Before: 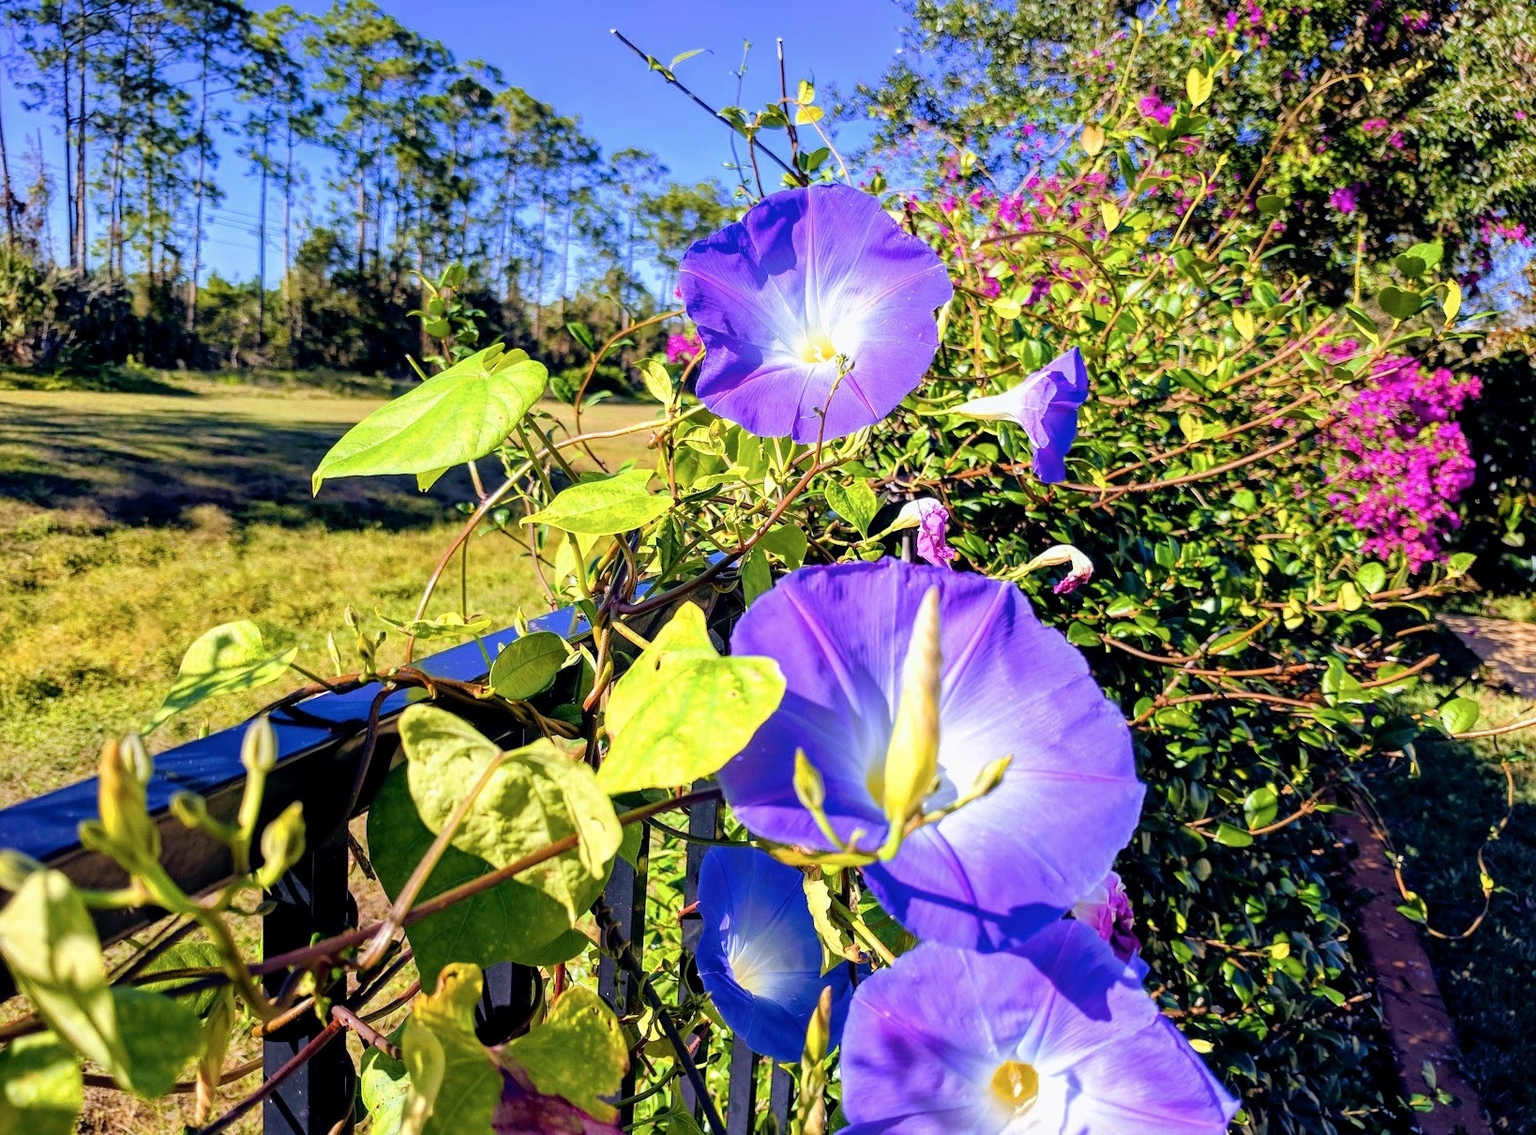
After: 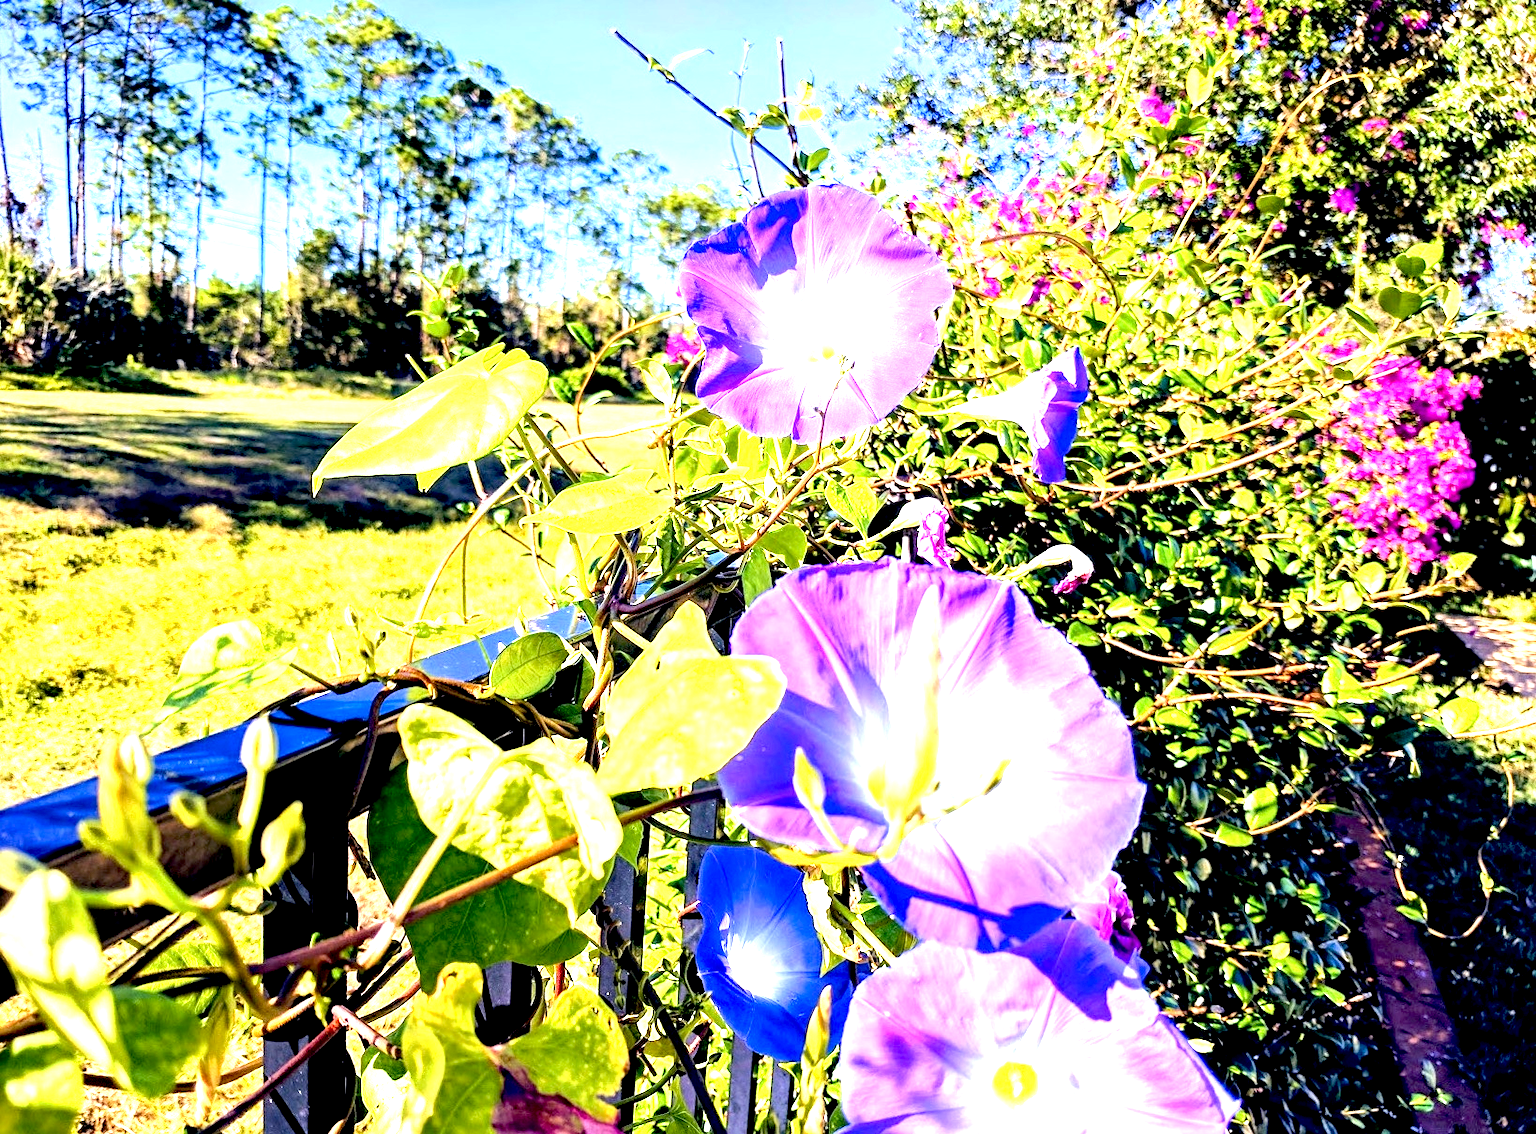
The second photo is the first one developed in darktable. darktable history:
tone equalizer: -8 EV -0.417 EV, -7 EV -0.389 EV, -6 EV -0.333 EV, -5 EV -0.222 EV, -3 EV 0.222 EV, -2 EV 0.333 EV, -1 EV 0.389 EV, +0 EV 0.417 EV, edges refinement/feathering 500, mask exposure compensation -1.57 EV, preserve details no
exposure: black level correction 0.009, exposure 1.425 EV, compensate highlight preservation false
